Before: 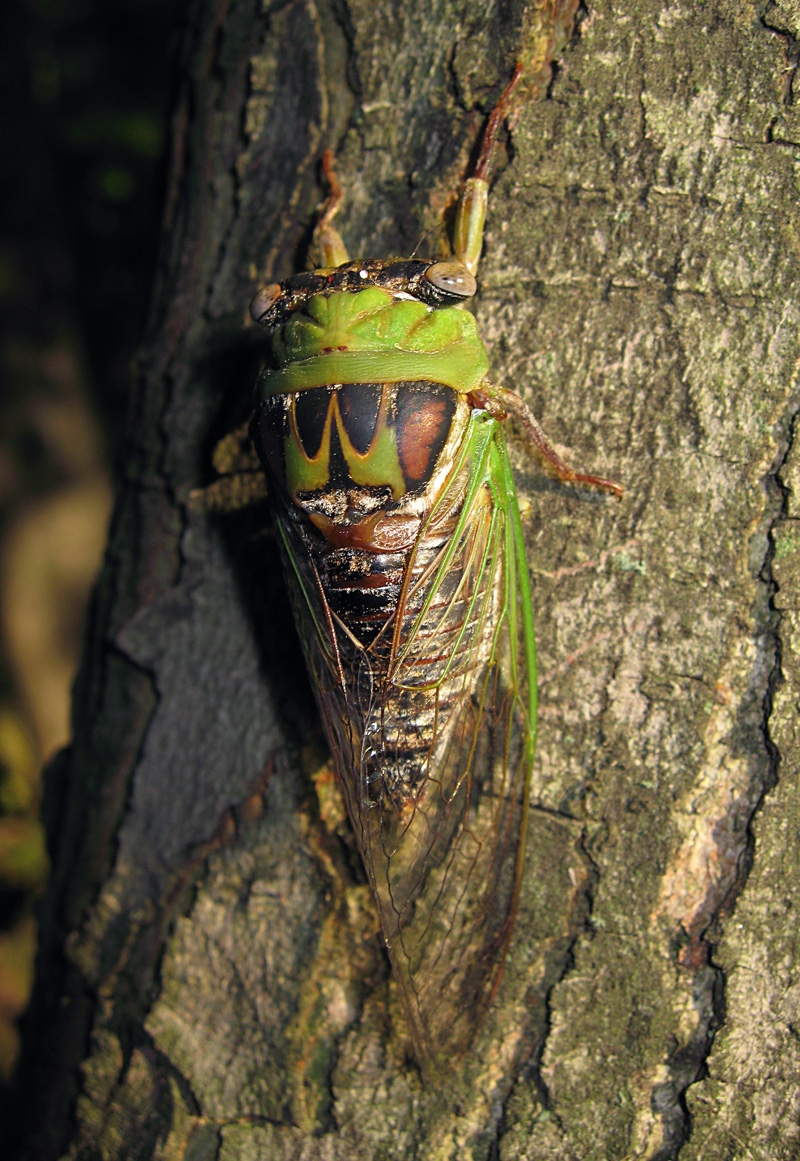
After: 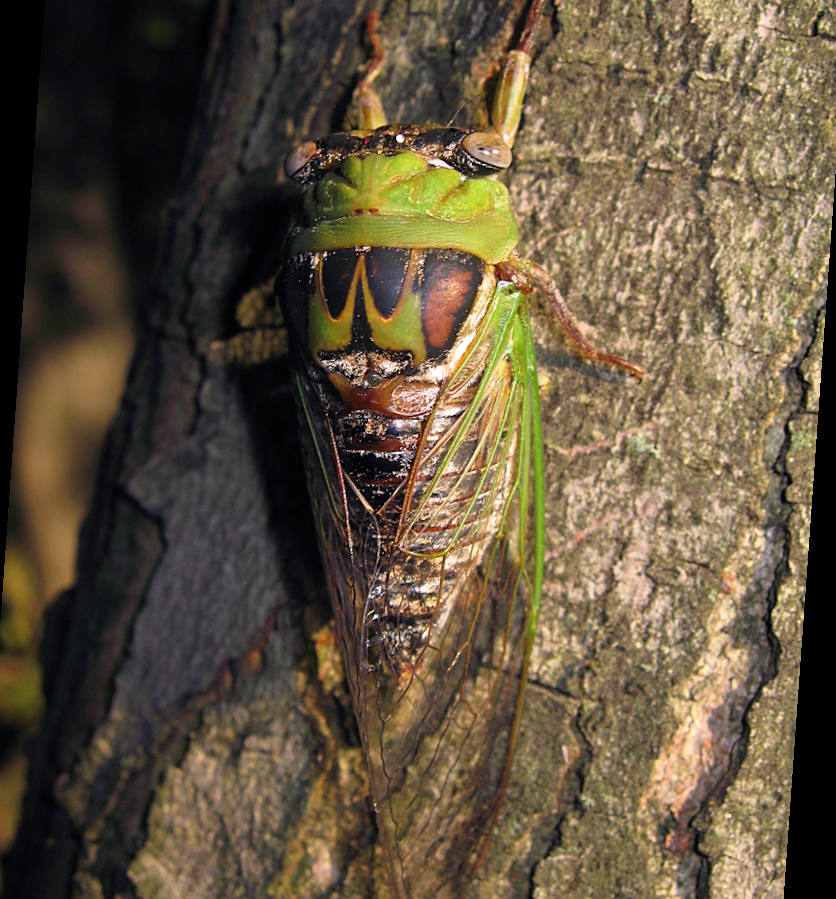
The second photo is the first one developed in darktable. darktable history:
rotate and perspective: rotation 4.1°, automatic cropping off
crop and rotate: left 2.991%, top 13.302%, right 1.981%, bottom 12.636%
white balance: red 1.05, blue 1.072
